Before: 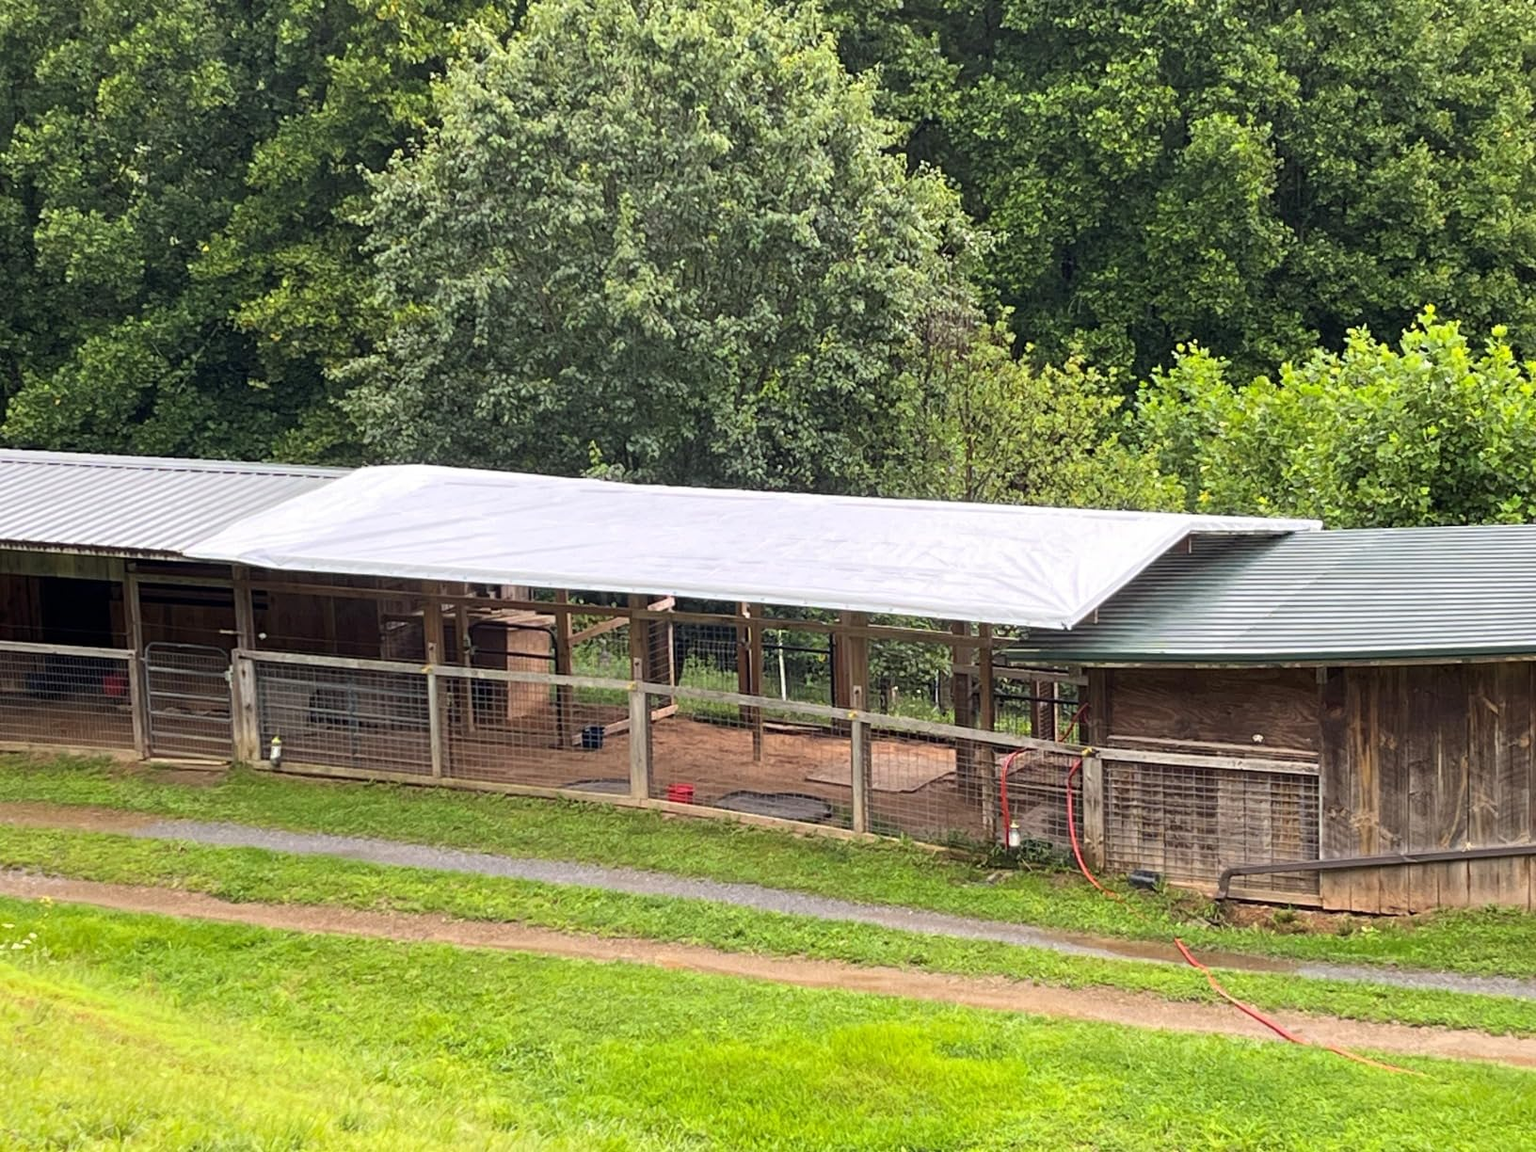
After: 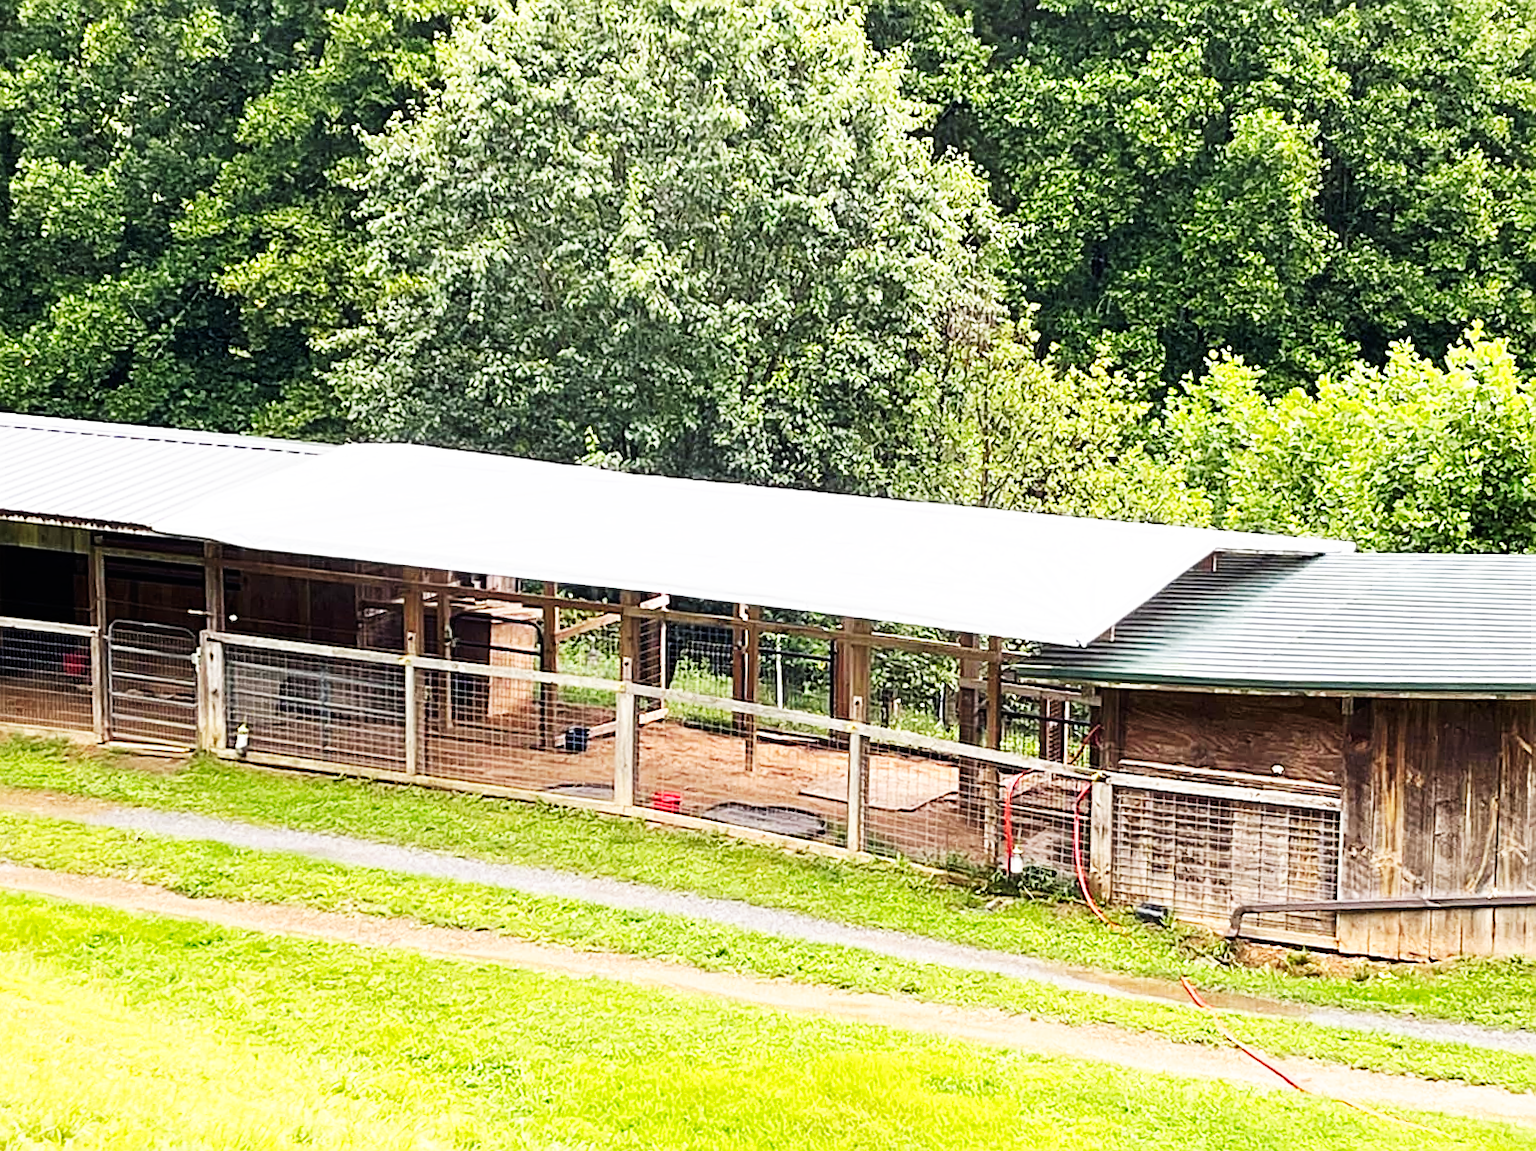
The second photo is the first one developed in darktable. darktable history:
base curve: curves: ch0 [(0, 0) (0.007, 0.004) (0.027, 0.03) (0.046, 0.07) (0.207, 0.54) (0.442, 0.872) (0.673, 0.972) (1, 1)], preserve colors none
crop and rotate: angle -2.38°
sharpen: on, module defaults
